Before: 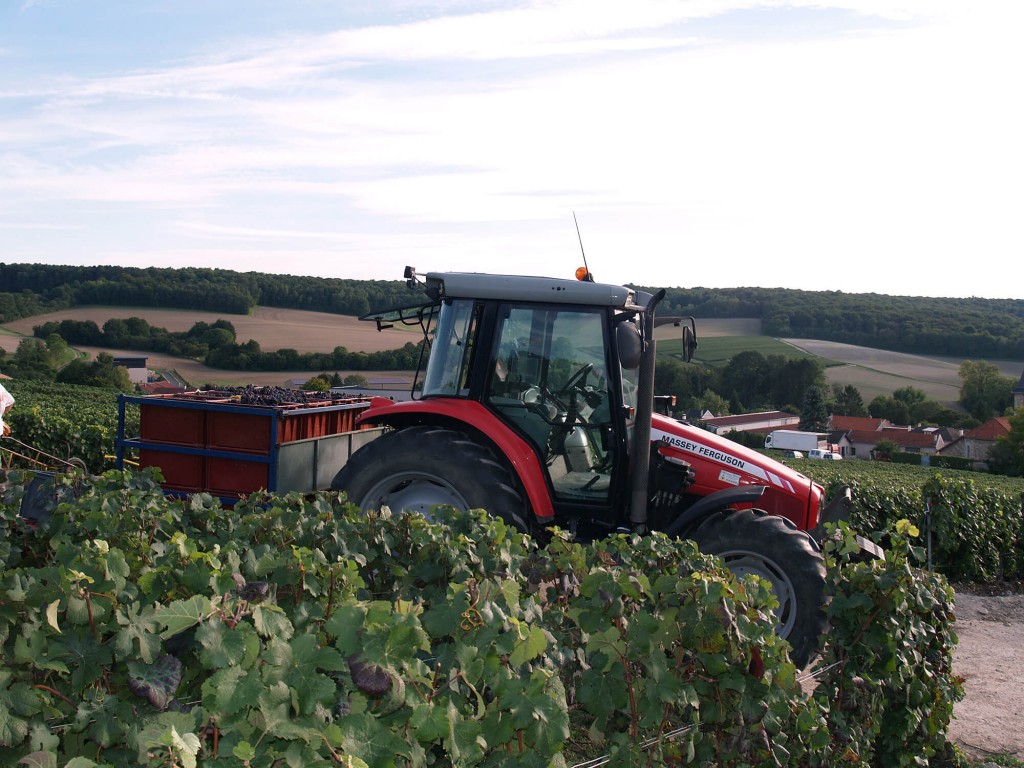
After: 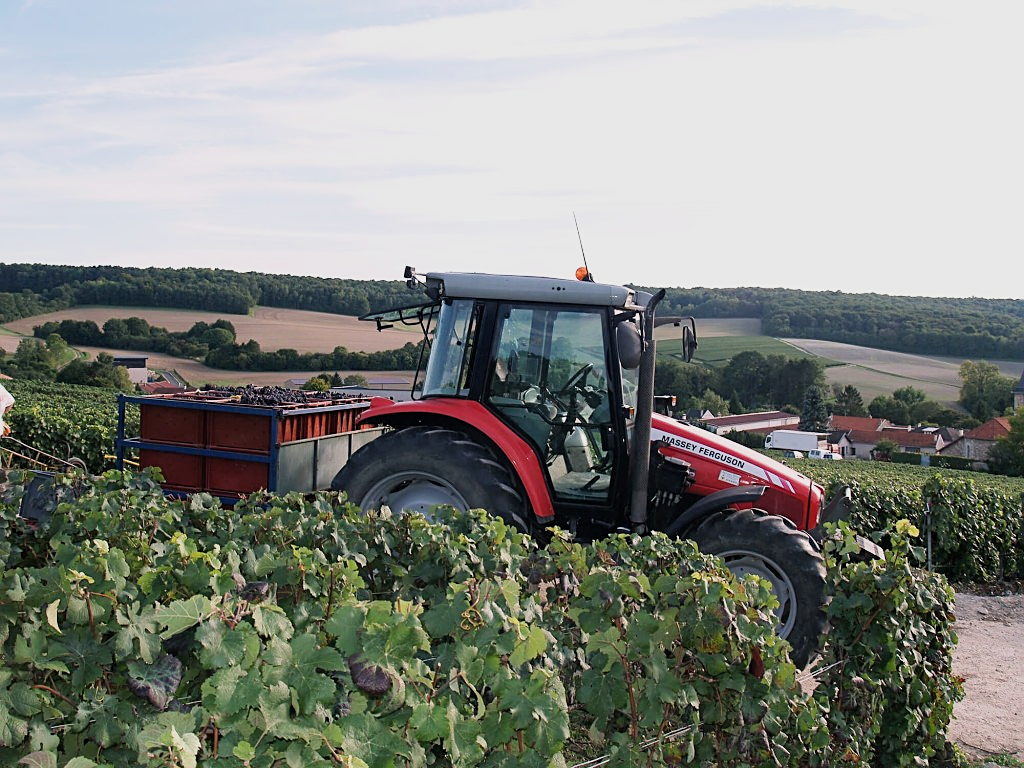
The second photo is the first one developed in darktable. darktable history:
sharpen: on, module defaults
exposure: exposure 0.77 EV, compensate highlight preservation false
filmic rgb: black relative exposure -16 EV, white relative exposure 6.12 EV, hardness 5.22
